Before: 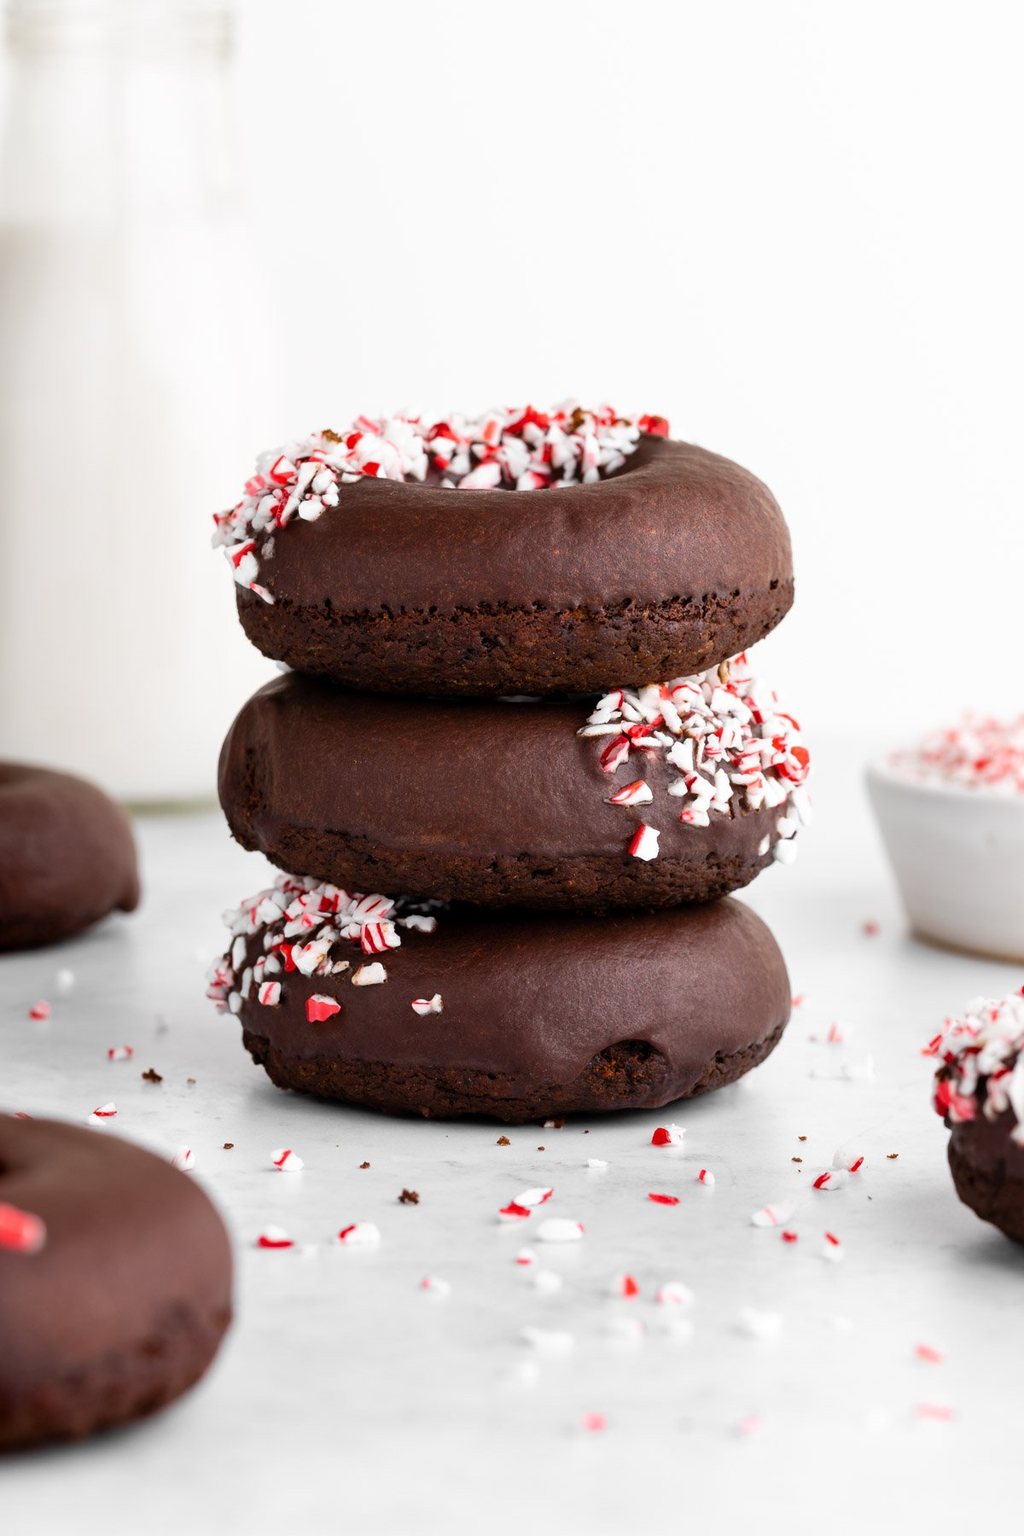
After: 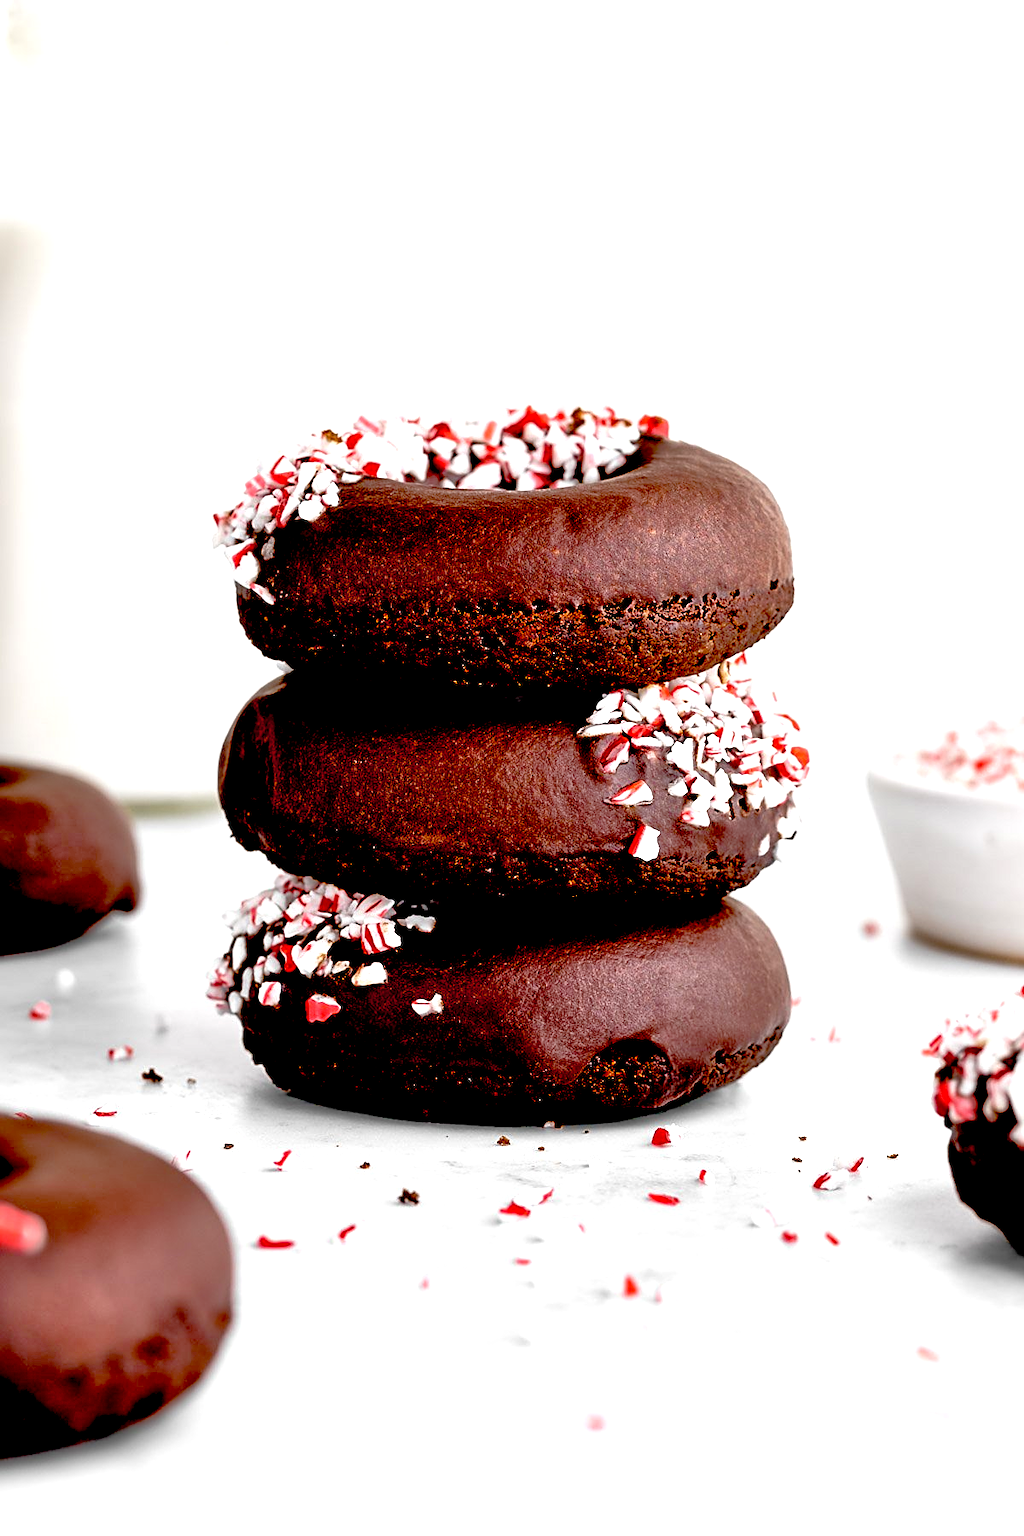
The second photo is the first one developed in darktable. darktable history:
sharpen: on, module defaults
color zones: curves: ch1 [(0, 0.469) (0.001, 0.469) (0.12, 0.446) (0.248, 0.469) (0.5, 0.5) (0.748, 0.5) (0.999, 0.469) (1, 0.469)]
local contrast: mode bilateral grid, contrast 19, coarseness 51, detail 130%, midtone range 0.2
base curve: curves: ch0 [(0, 0) (0.303, 0.277) (1, 1)], preserve colors none
exposure: black level correction 0.041, exposure 0.499 EV, compensate highlight preservation false
tone equalizer: -7 EV 0.143 EV, -6 EV 0.594 EV, -5 EV 1.18 EV, -4 EV 1.31 EV, -3 EV 1.16 EV, -2 EV 0.6 EV, -1 EV 0.151 EV
